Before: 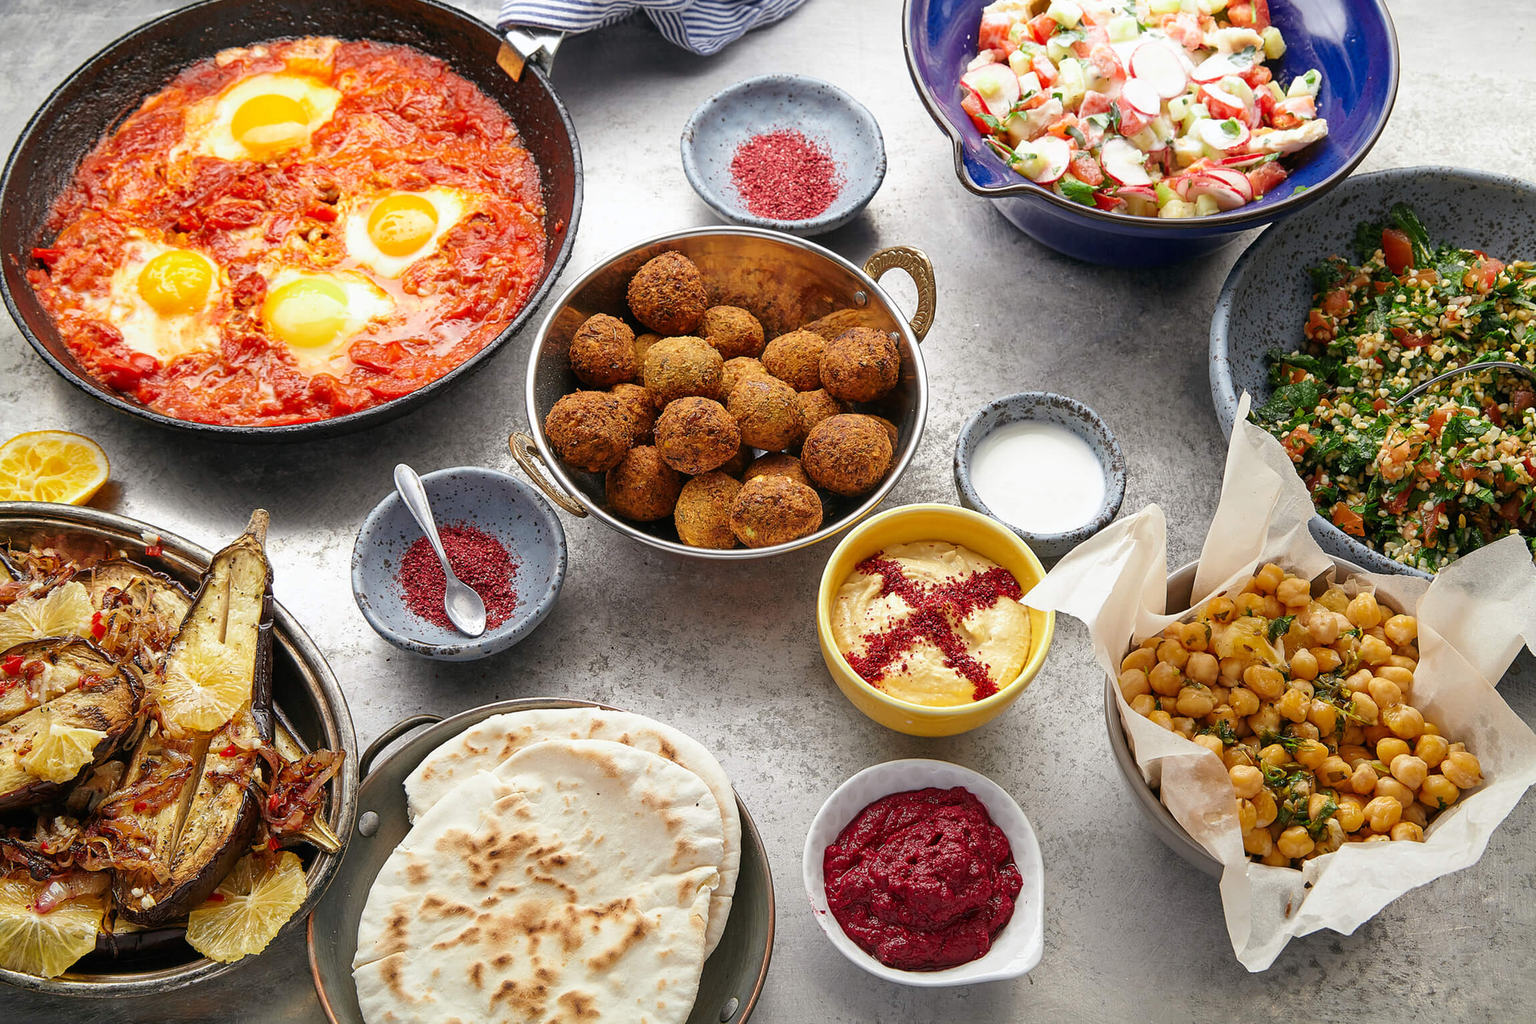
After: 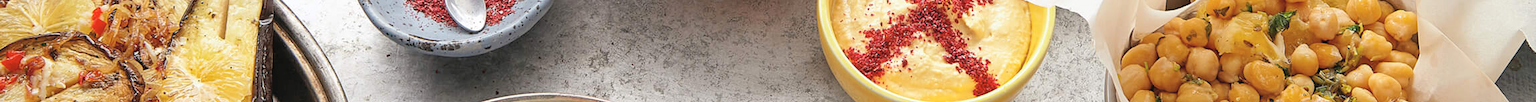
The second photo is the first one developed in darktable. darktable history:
crop and rotate: top 59.084%, bottom 30.916%
contrast brightness saturation: brightness 0.15
